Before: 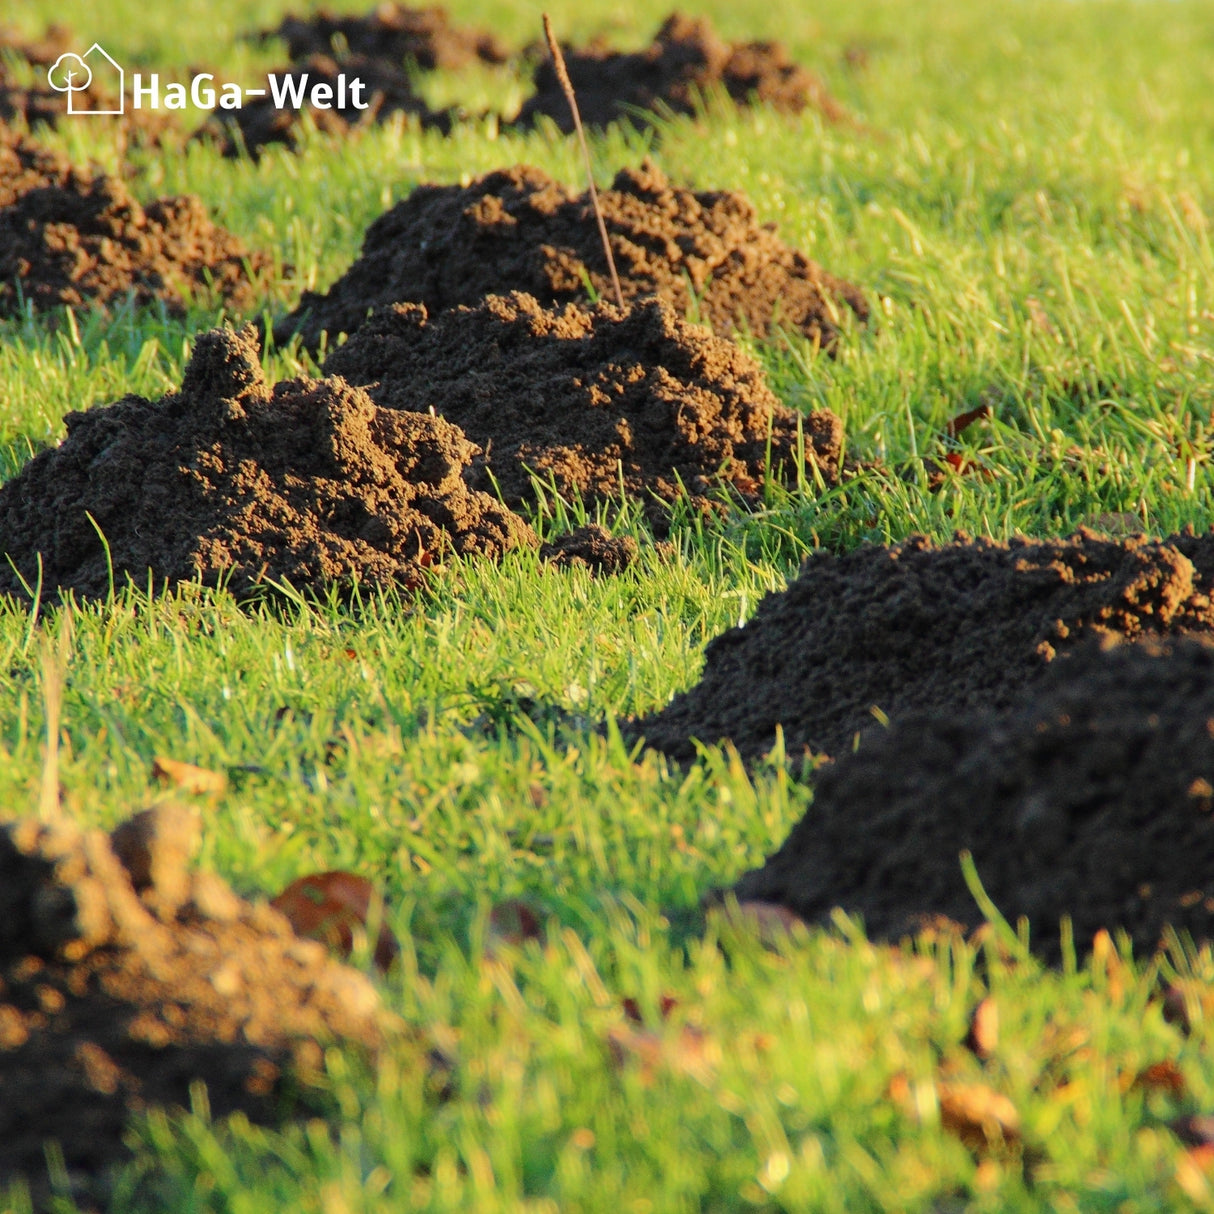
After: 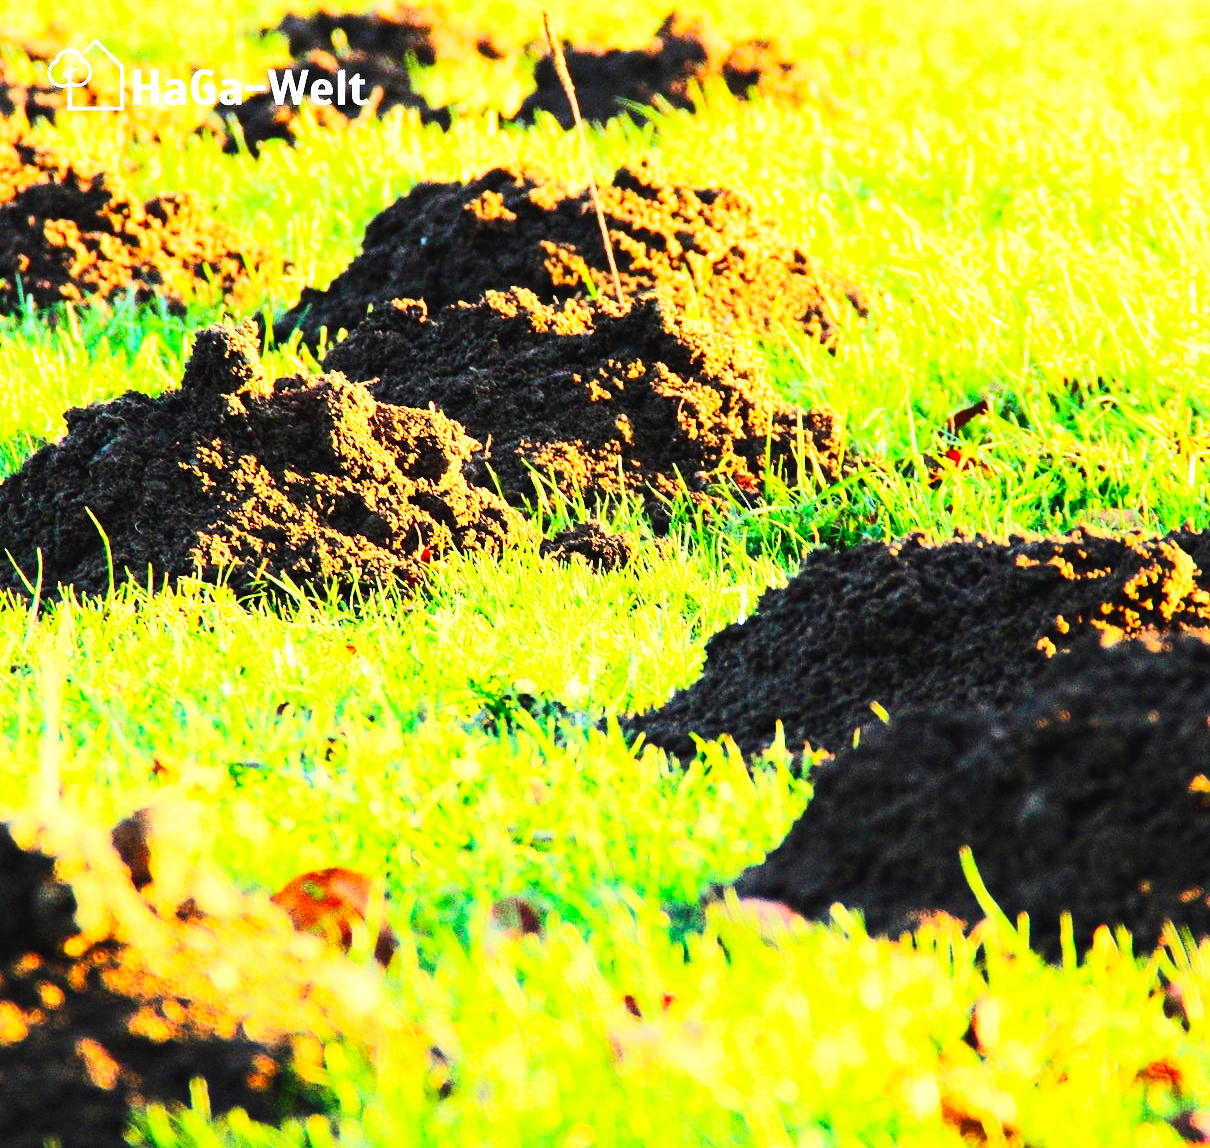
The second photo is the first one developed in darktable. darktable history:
base curve: curves: ch0 [(0, 0) (0.007, 0.004) (0.027, 0.03) (0.046, 0.07) (0.207, 0.54) (0.442, 0.872) (0.673, 0.972) (1, 1)], preserve colors none
tone curve: curves: ch0 [(0, 0) (0.003, 0.003) (0.011, 0.012) (0.025, 0.023) (0.044, 0.04) (0.069, 0.056) (0.1, 0.082) (0.136, 0.107) (0.177, 0.144) (0.224, 0.186) (0.277, 0.237) (0.335, 0.297) (0.399, 0.37) (0.468, 0.465) (0.543, 0.567) (0.623, 0.68) (0.709, 0.782) (0.801, 0.86) (0.898, 0.924) (1, 1)], color space Lab, linked channels, preserve colors none
crop: top 0.335%, right 0.264%, bottom 5.021%
contrast brightness saturation: contrast 0.24, brightness 0.247, saturation 0.393
